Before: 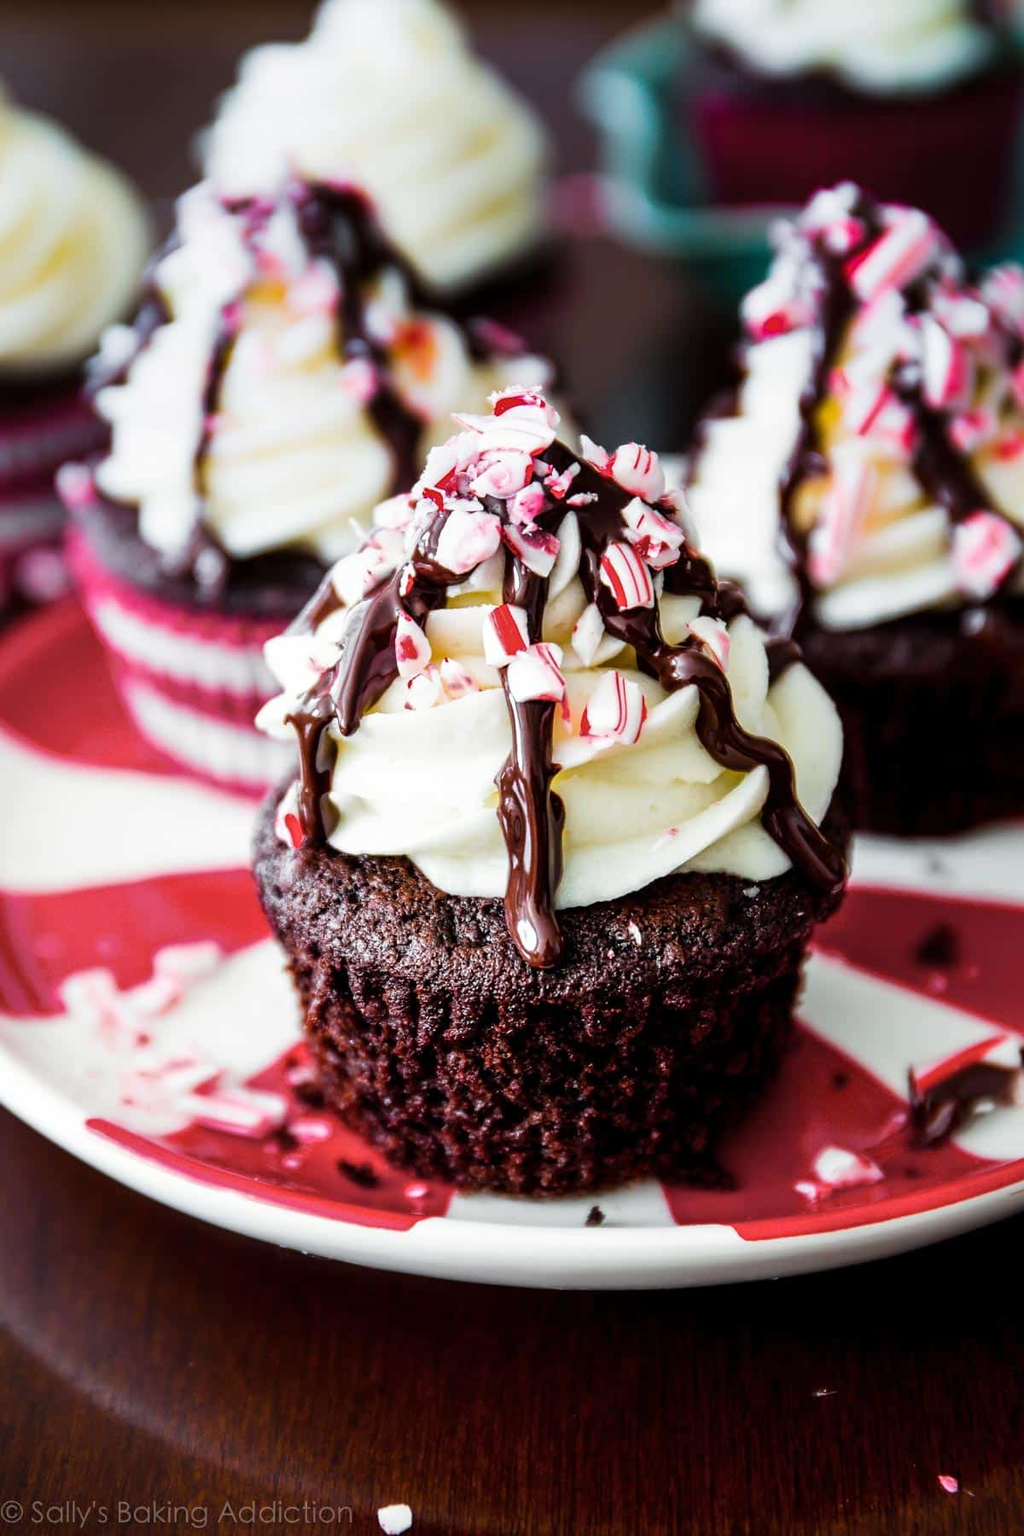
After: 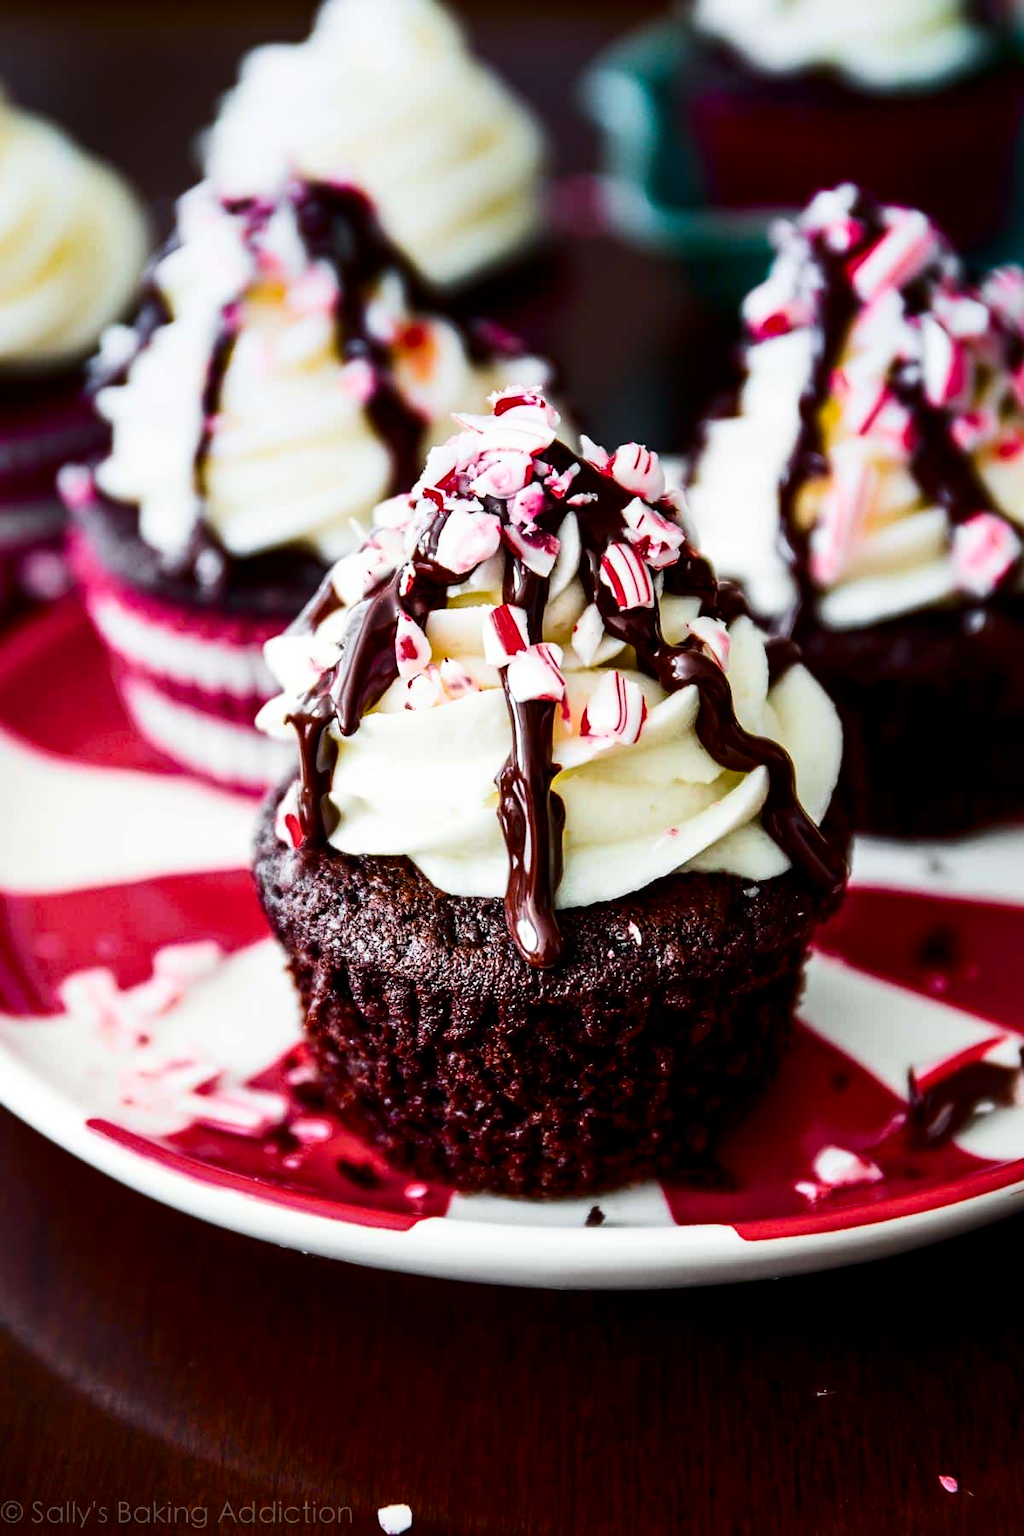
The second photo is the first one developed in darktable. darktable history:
contrast brightness saturation: contrast 0.202, brightness -0.114, saturation 0.095
contrast equalizer: octaves 7, y [[0.5, 0.488, 0.462, 0.461, 0.491, 0.5], [0.5 ×6], [0.5 ×6], [0 ×6], [0 ×6]], mix -0.19
